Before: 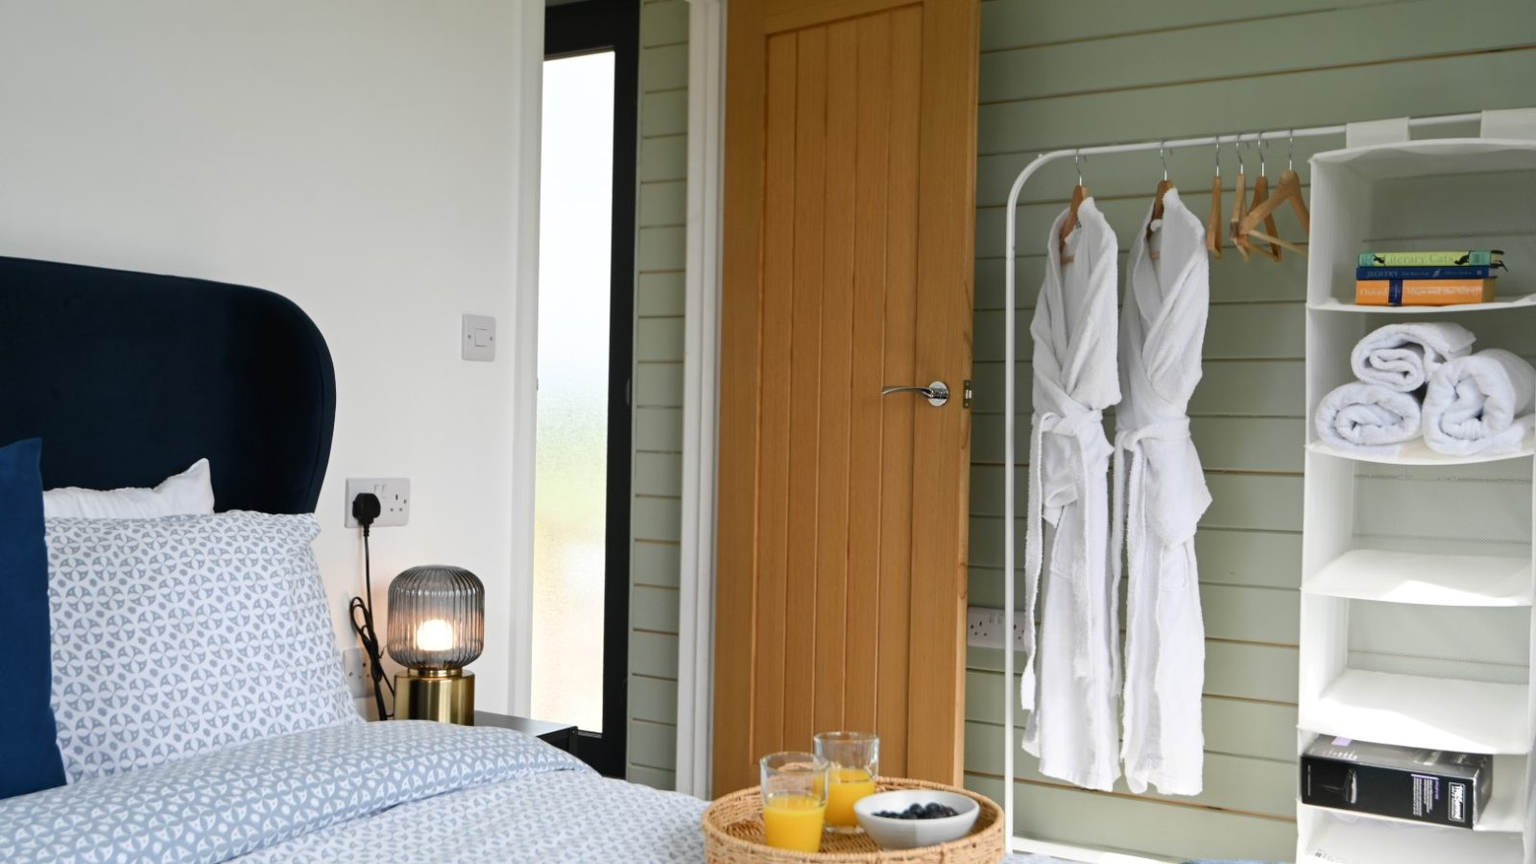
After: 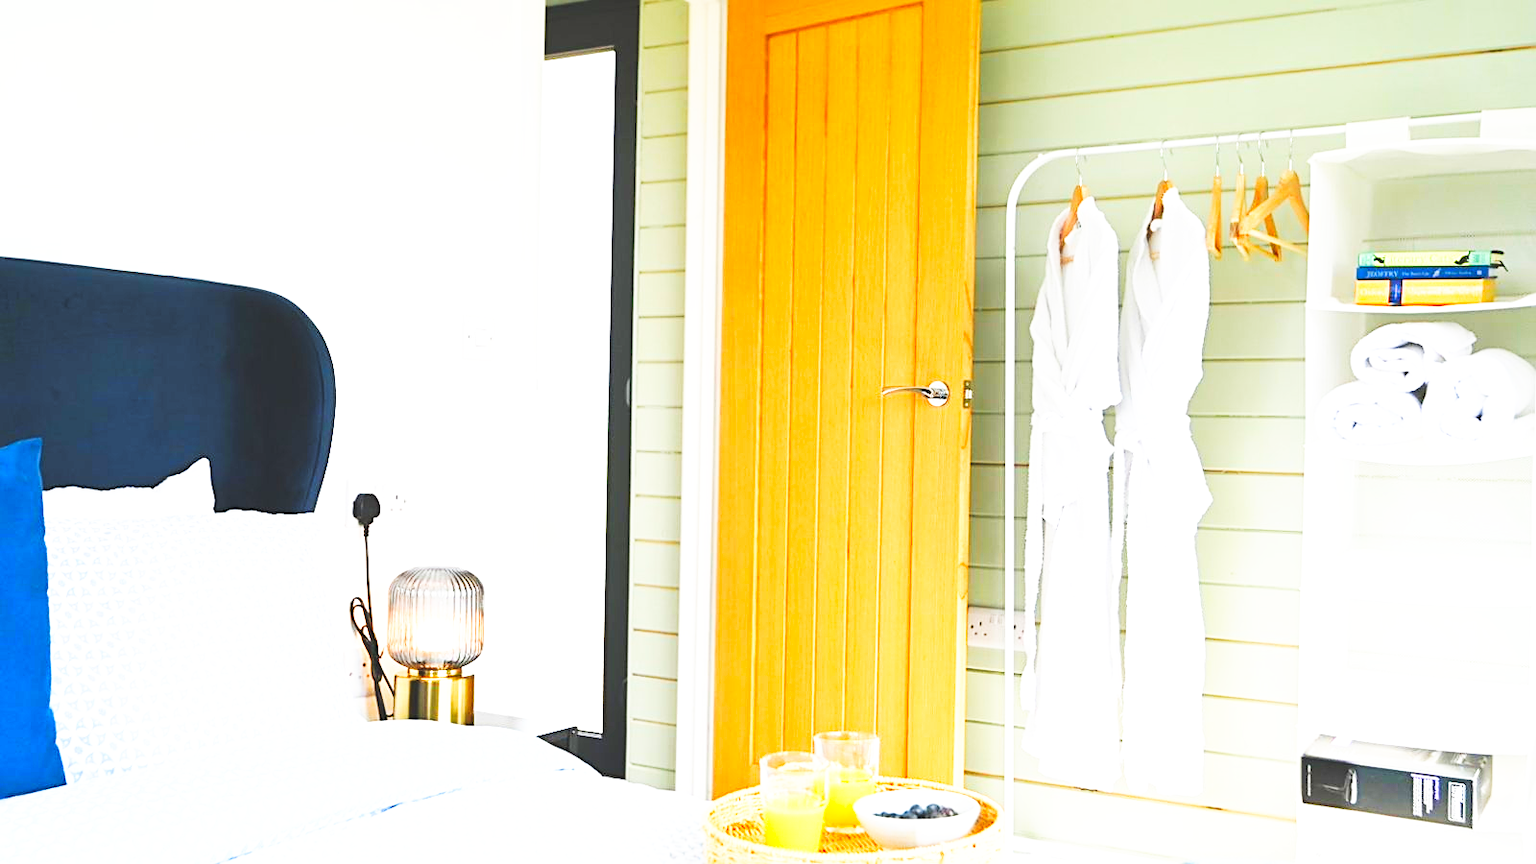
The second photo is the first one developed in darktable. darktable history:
contrast brightness saturation: contrast 0.069, brightness 0.172, saturation 0.414
exposure: black level correction -0.006, exposure 1 EV, compensate exposure bias true, compensate highlight preservation false
sharpen: on, module defaults
base curve: curves: ch0 [(0, 0) (0.007, 0.004) (0.027, 0.03) (0.046, 0.07) (0.207, 0.54) (0.442, 0.872) (0.673, 0.972) (1, 1)], preserve colors none
